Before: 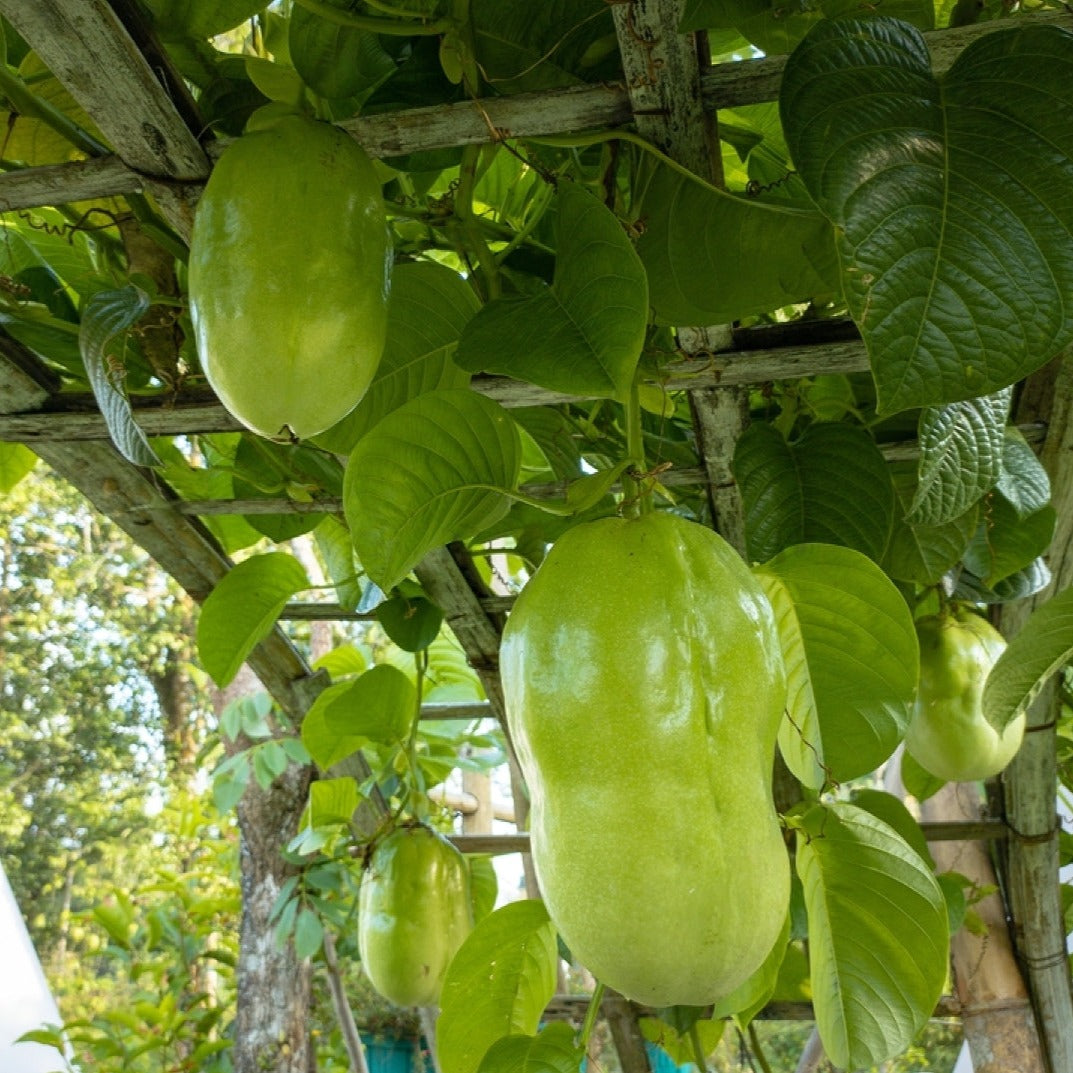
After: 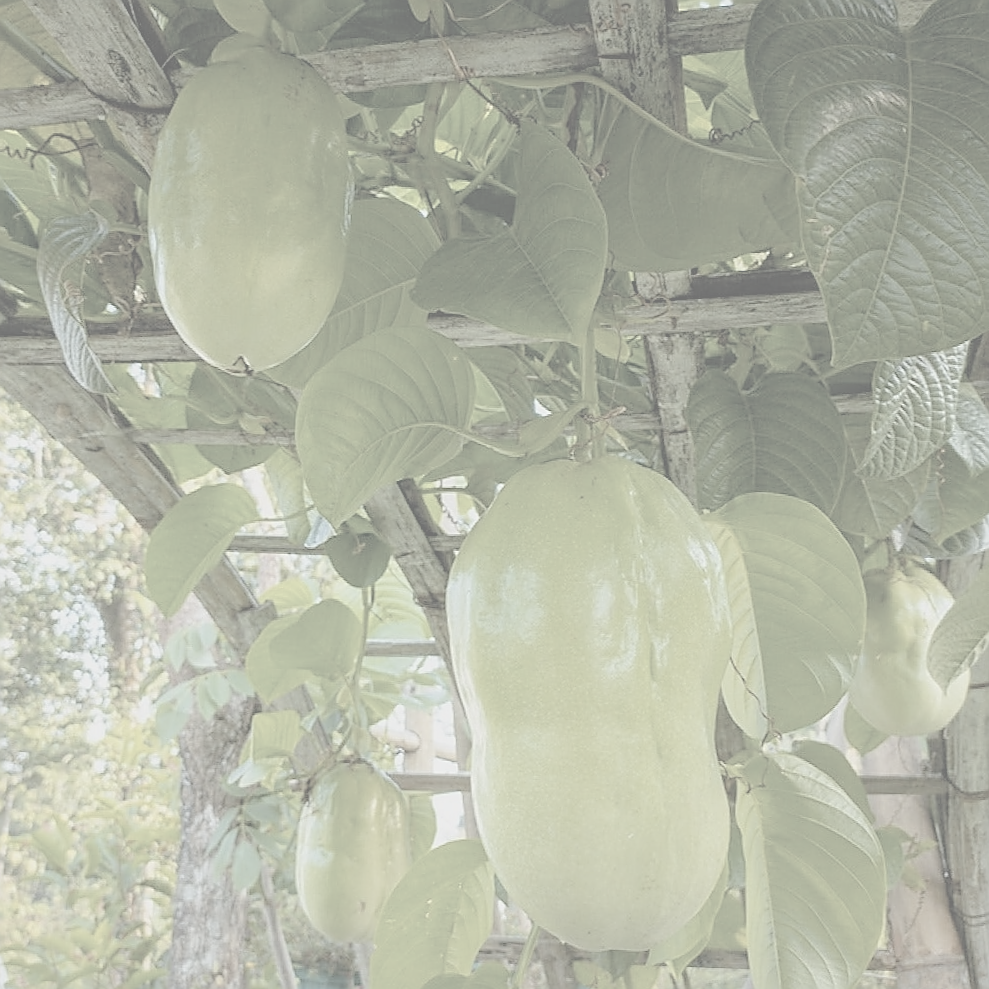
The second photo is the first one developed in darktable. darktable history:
contrast brightness saturation: contrast -0.32, brightness 0.75, saturation -0.78
crop and rotate: angle -1.96°, left 3.097%, top 4.154%, right 1.586%, bottom 0.529%
sharpen: radius 1.4, amount 1.25, threshold 0.7
